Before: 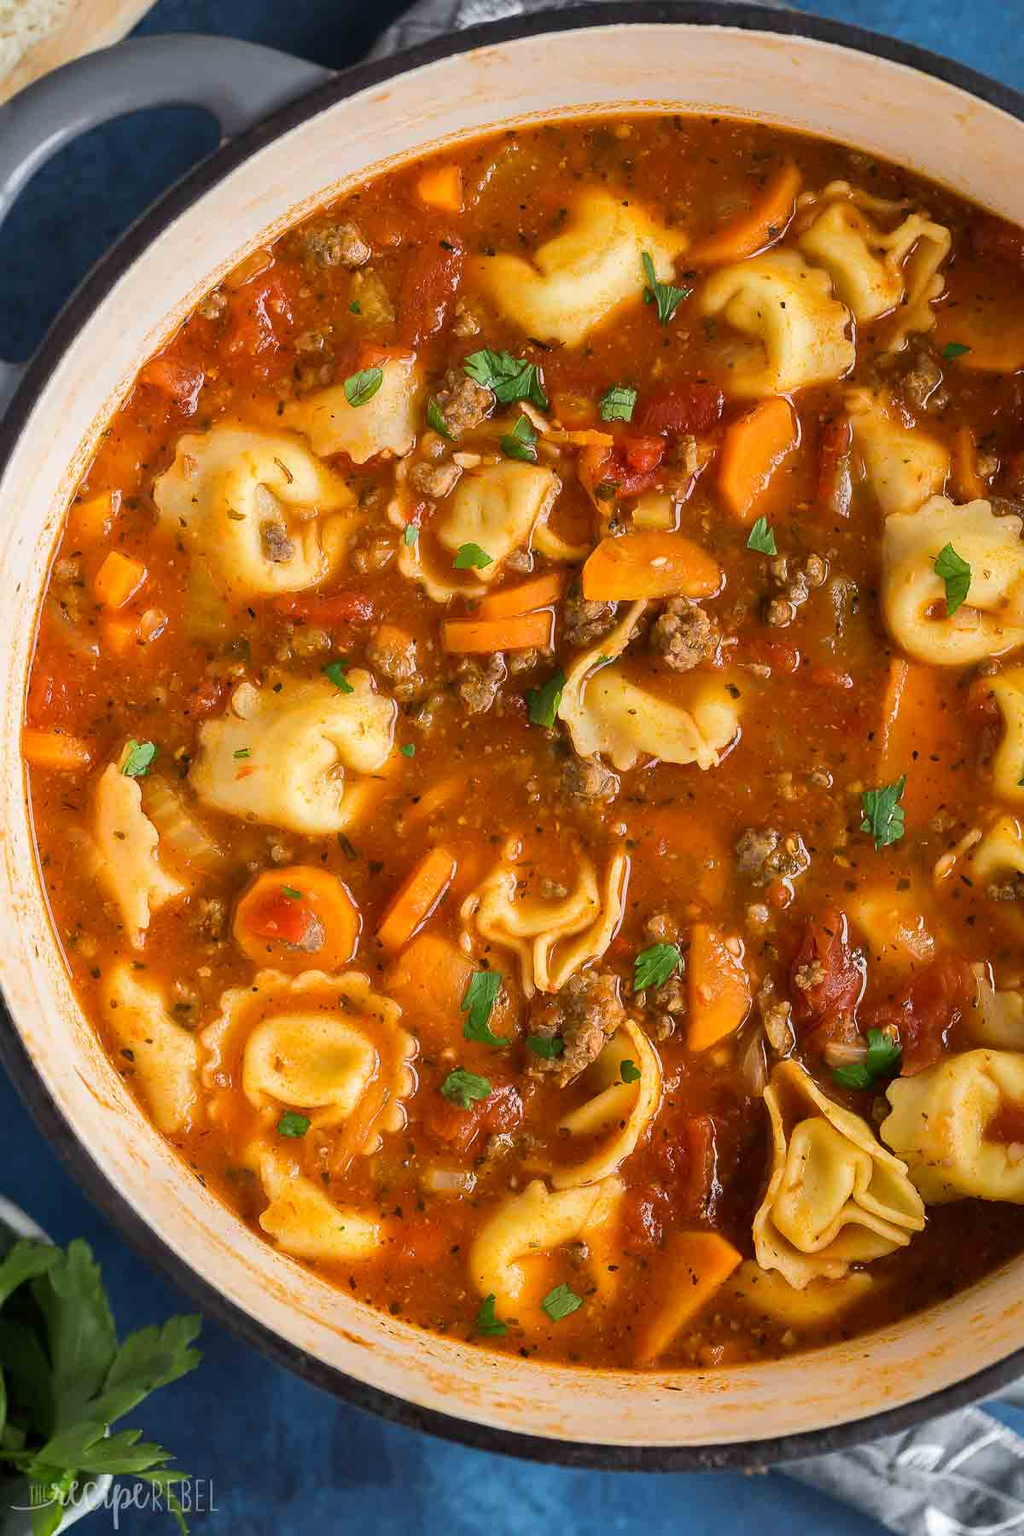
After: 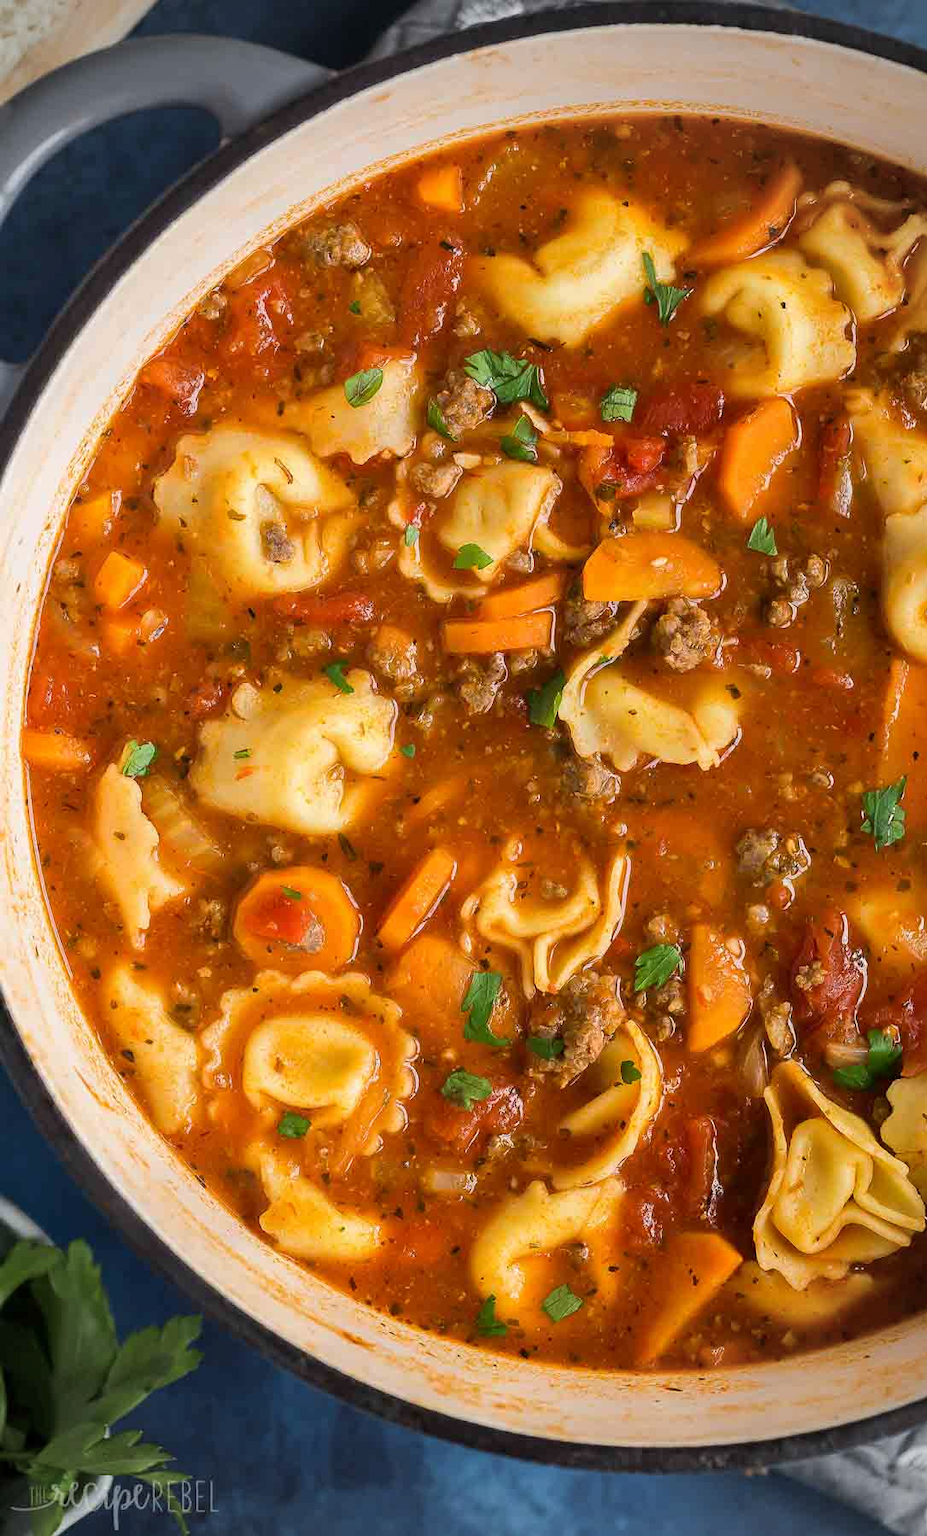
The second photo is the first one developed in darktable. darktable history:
vignetting: unbound false
crop: right 9.499%, bottom 0.017%
